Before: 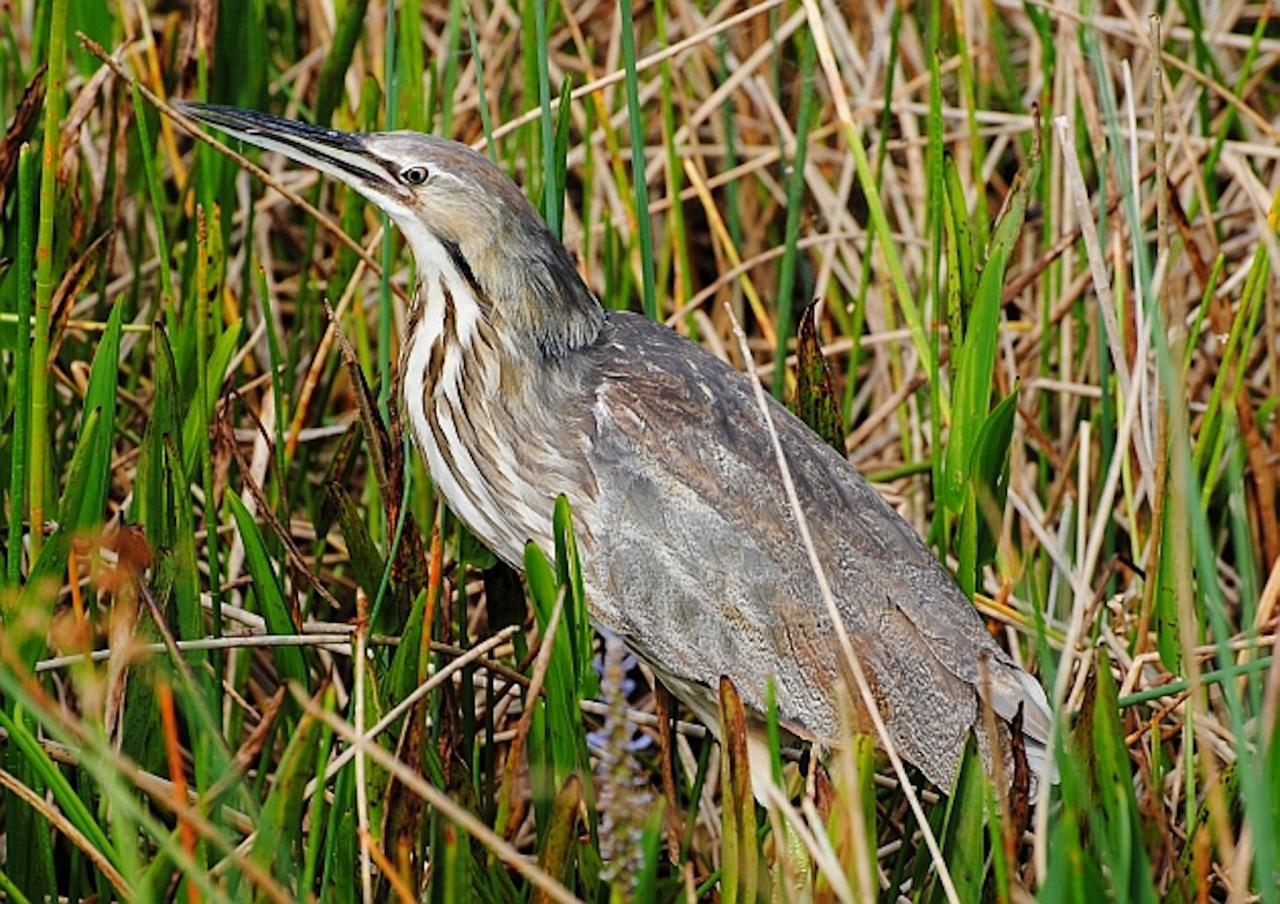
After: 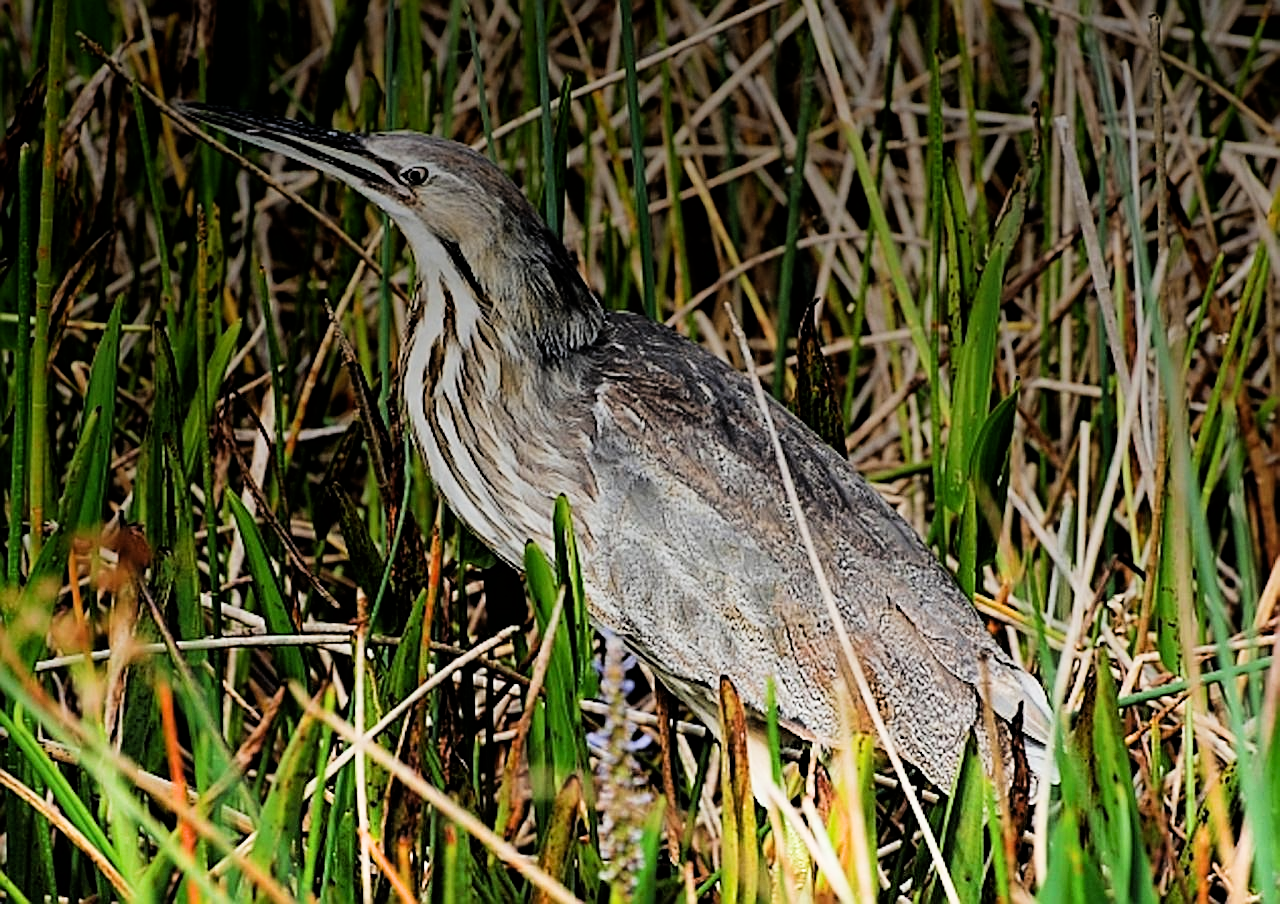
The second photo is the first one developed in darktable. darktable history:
sharpen: on, module defaults
graduated density: density -3.9 EV
filmic rgb: black relative exposure -5 EV, hardness 2.88, contrast 1.3, highlights saturation mix -30%
tone equalizer: -8 EV -2 EV, -7 EV -2 EV, -6 EV -2 EV, -5 EV -2 EV, -4 EV -2 EV, -3 EV -2 EV, -2 EV -2 EV, -1 EV -1.63 EV, +0 EV -2 EV
